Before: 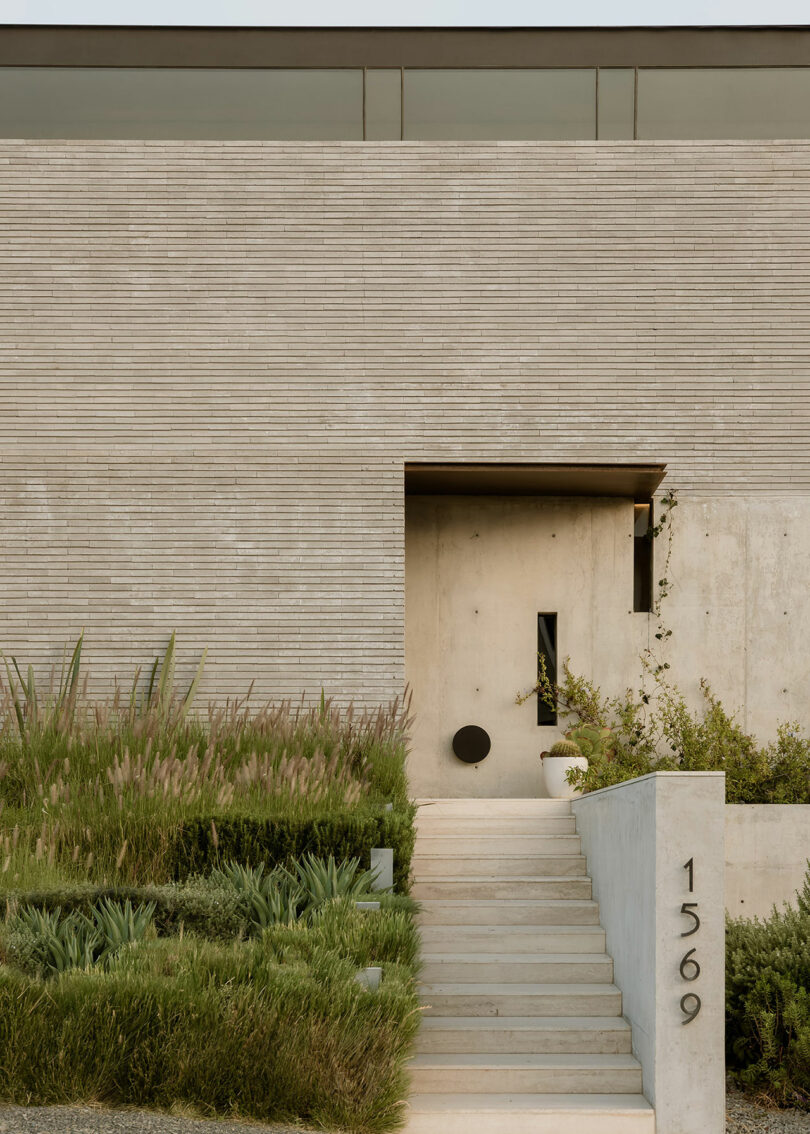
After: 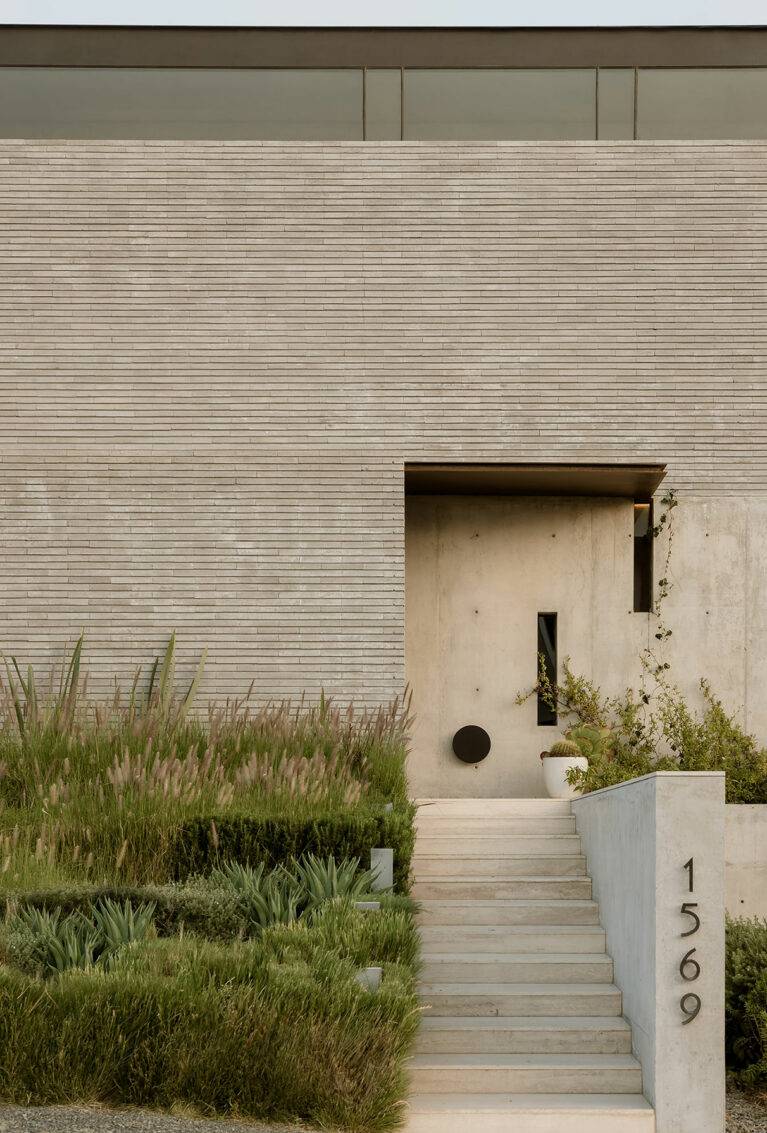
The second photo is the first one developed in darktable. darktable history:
crop and rotate: left 0%, right 5.27%
local contrast: mode bilateral grid, contrast 10, coarseness 25, detail 115%, midtone range 0.2
